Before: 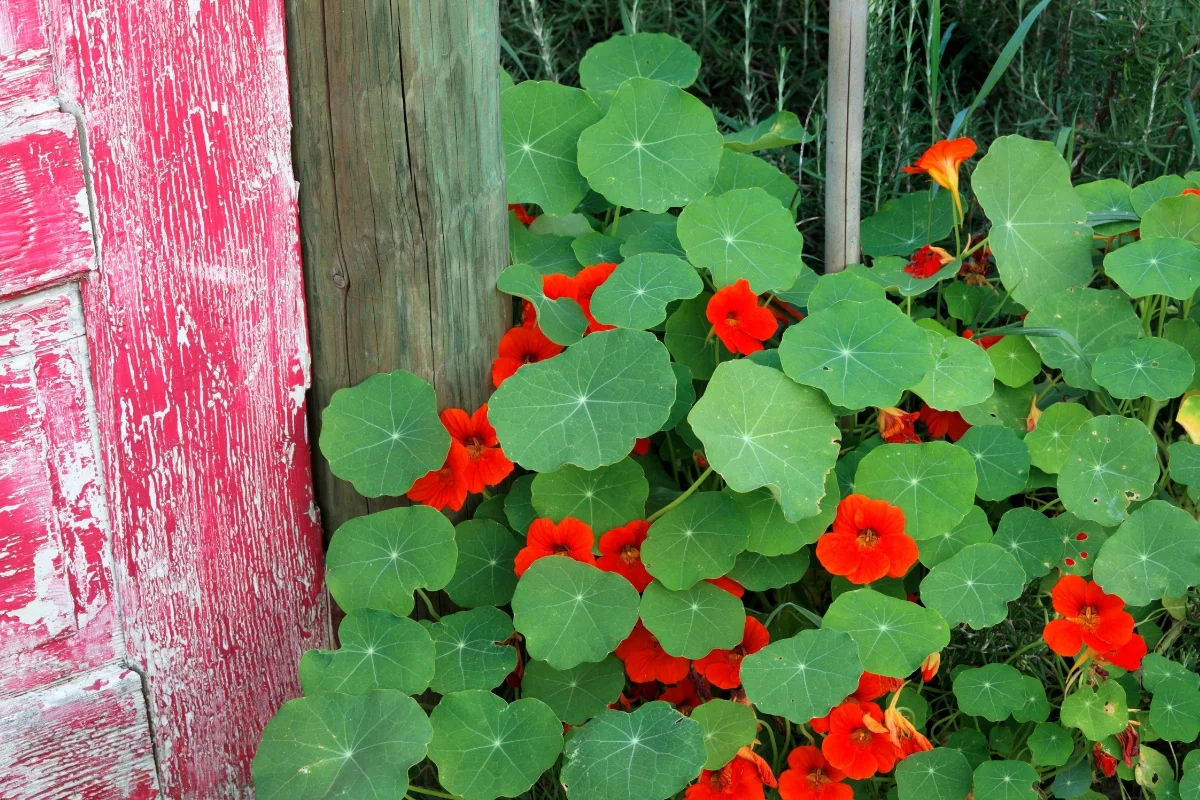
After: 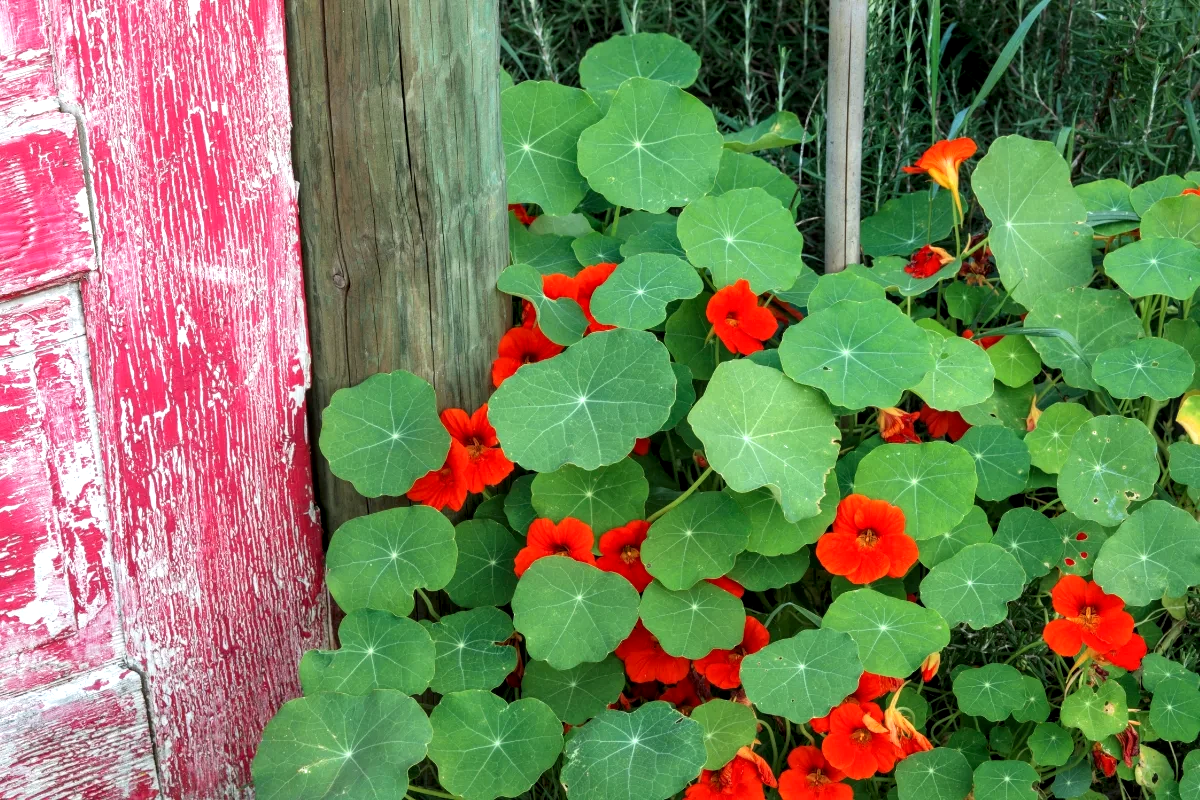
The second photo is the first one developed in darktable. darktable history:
exposure: exposure 0.2 EV, compensate highlight preservation false
local contrast: detail 130%
